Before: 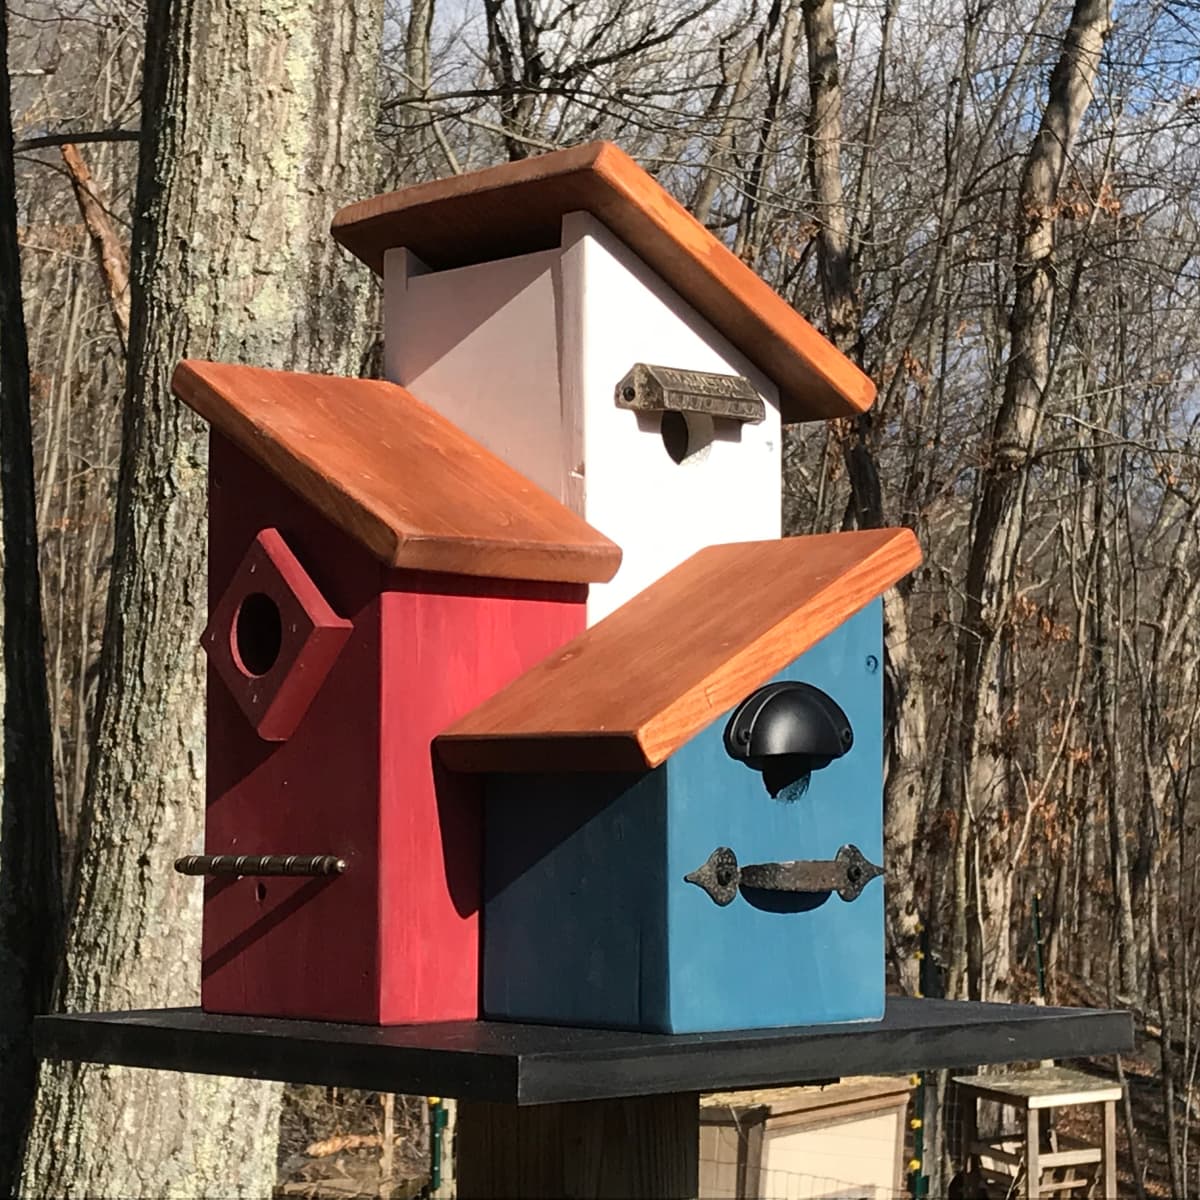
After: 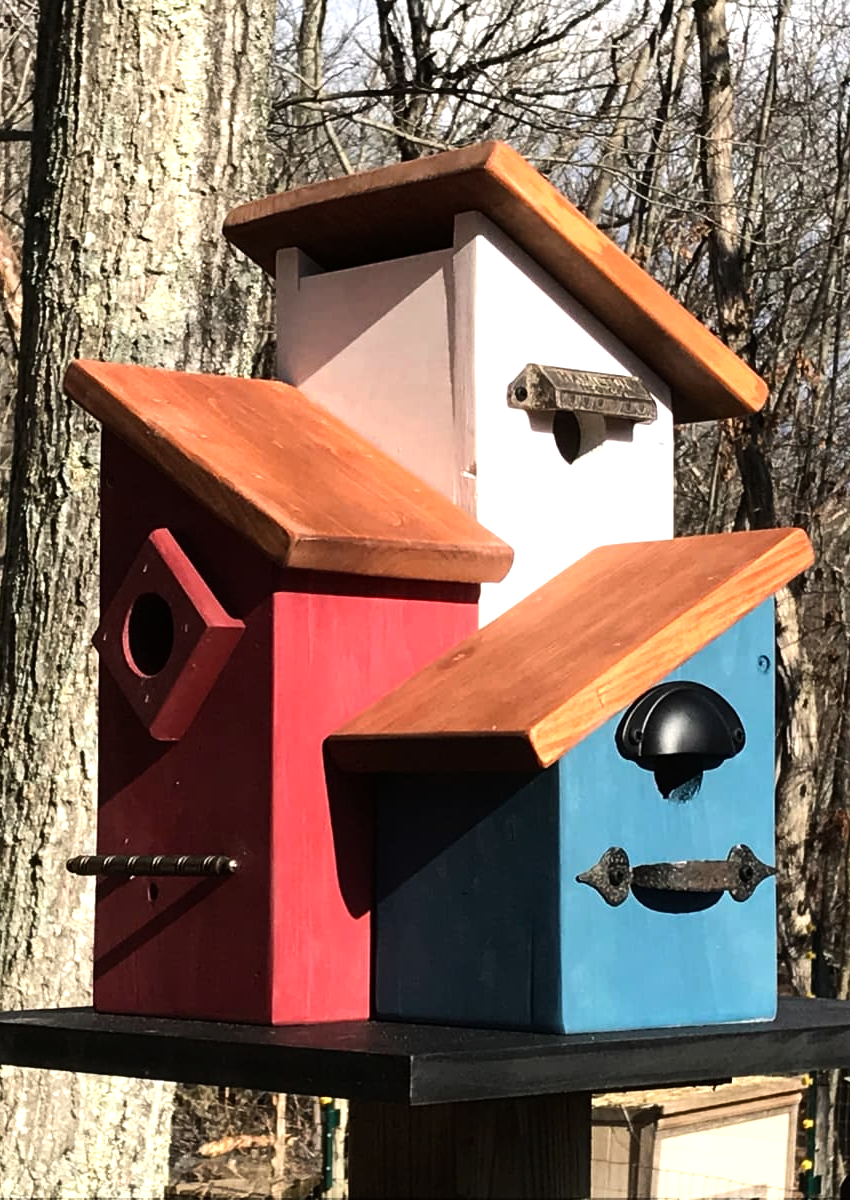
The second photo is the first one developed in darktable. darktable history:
crop and rotate: left 9.018%, right 20.099%
tone equalizer: -8 EV -0.781 EV, -7 EV -0.722 EV, -6 EV -0.636 EV, -5 EV -0.371 EV, -3 EV 0.395 EV, -2 EV 0.6 EV, -1 EV 0.676 EV, +0 EV 0.738 EV, edges refinement/feathering 500, mask exposure compensation -1.57 EV, preserve details no
